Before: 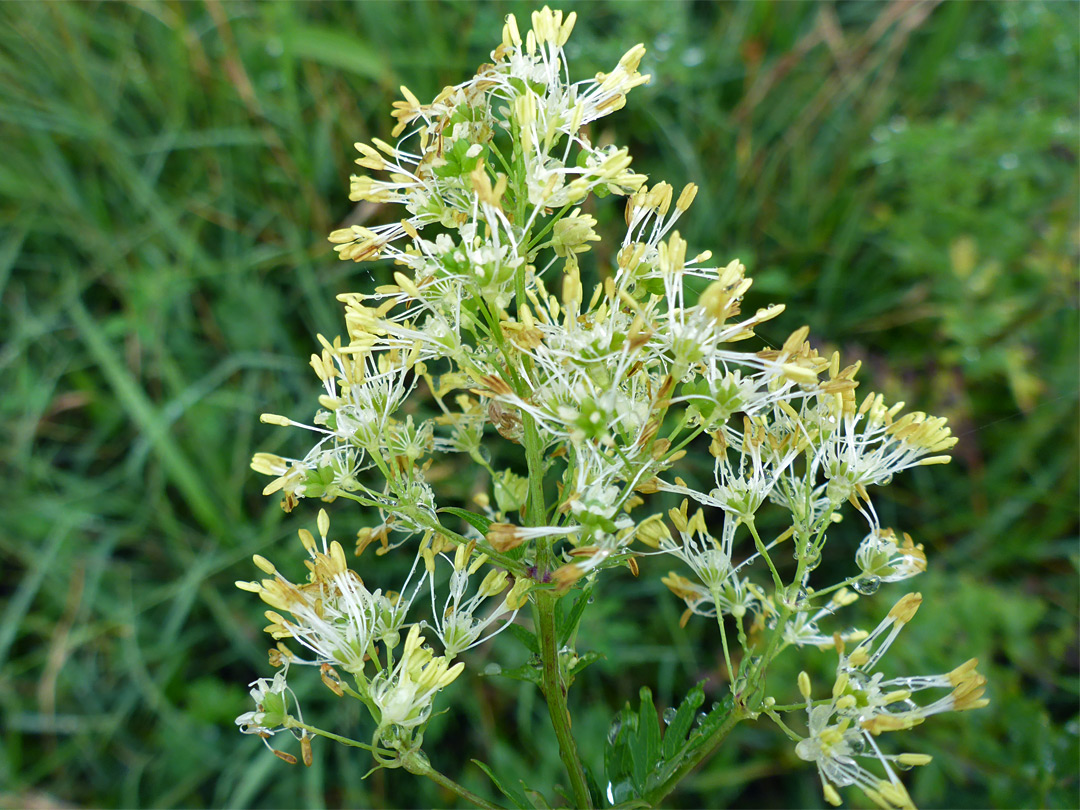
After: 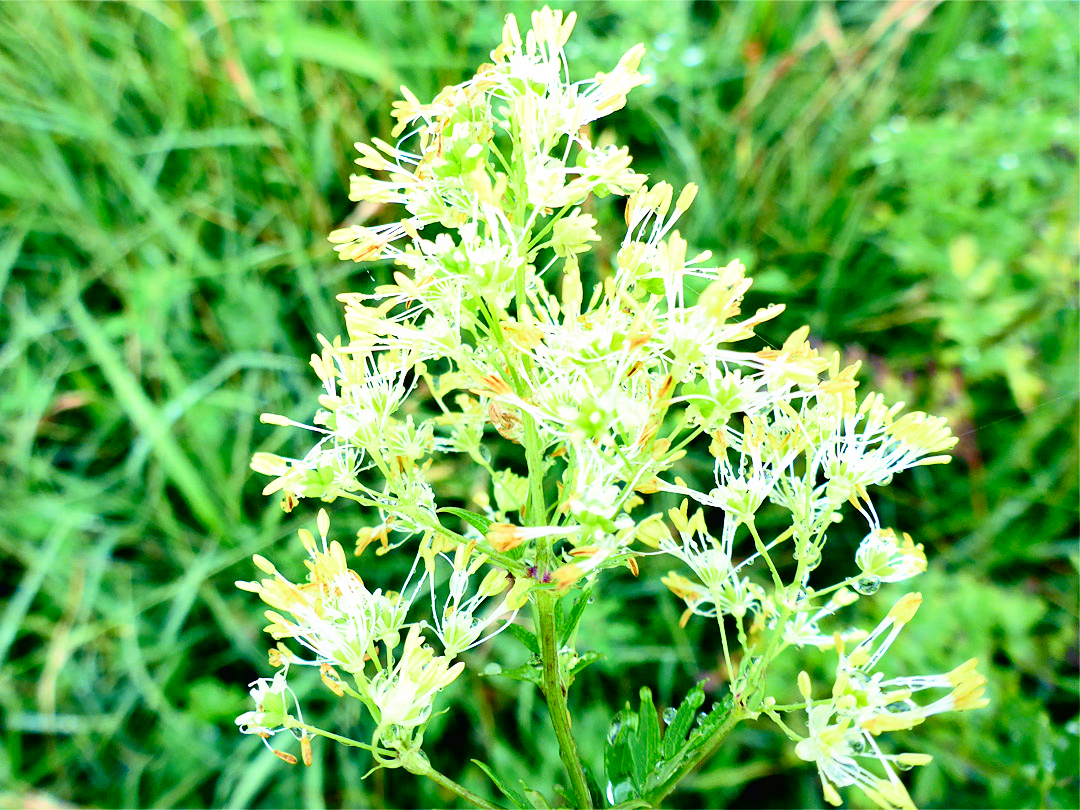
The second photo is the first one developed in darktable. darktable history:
base curve: curves: ch0 [(0, 0) (0.012, 0.01) (0.073, 0.168) (0.31, 0.711) (0.645, 0.957) (1, 1)], preserve colors none
tone curve: curves: ch0 [(0, 0.013) (0.054, 0.018) (0.205, 0.191) (0.289, 0.292) (0.39, 0.424) (0.493, 0.551) (0.647, 0.752) (0.796, 0.887) (1, 0.998)]; ch1 [(0, 0) (0.371, 0.339) (0.477, 0.452) (0.494, 0.495) (0.501, 0.501) (0.51, 0.516) (0.54, 0.557) (0.572, 0.605) (0.66, 0.701) (0.783, 0.804) (1, 1)]; ch2 [(0, 0) (0.32, 0.281) (0.403, 0.399) (0.441, 0.428) (0.47, 0.469) (0.498, 0.496) (0.524, 0.543) (0.551, 0.579) (0.633, 0.665) (0.7, 0.711) (1, 1)], color space Lab, independent channels, preserve colors none
